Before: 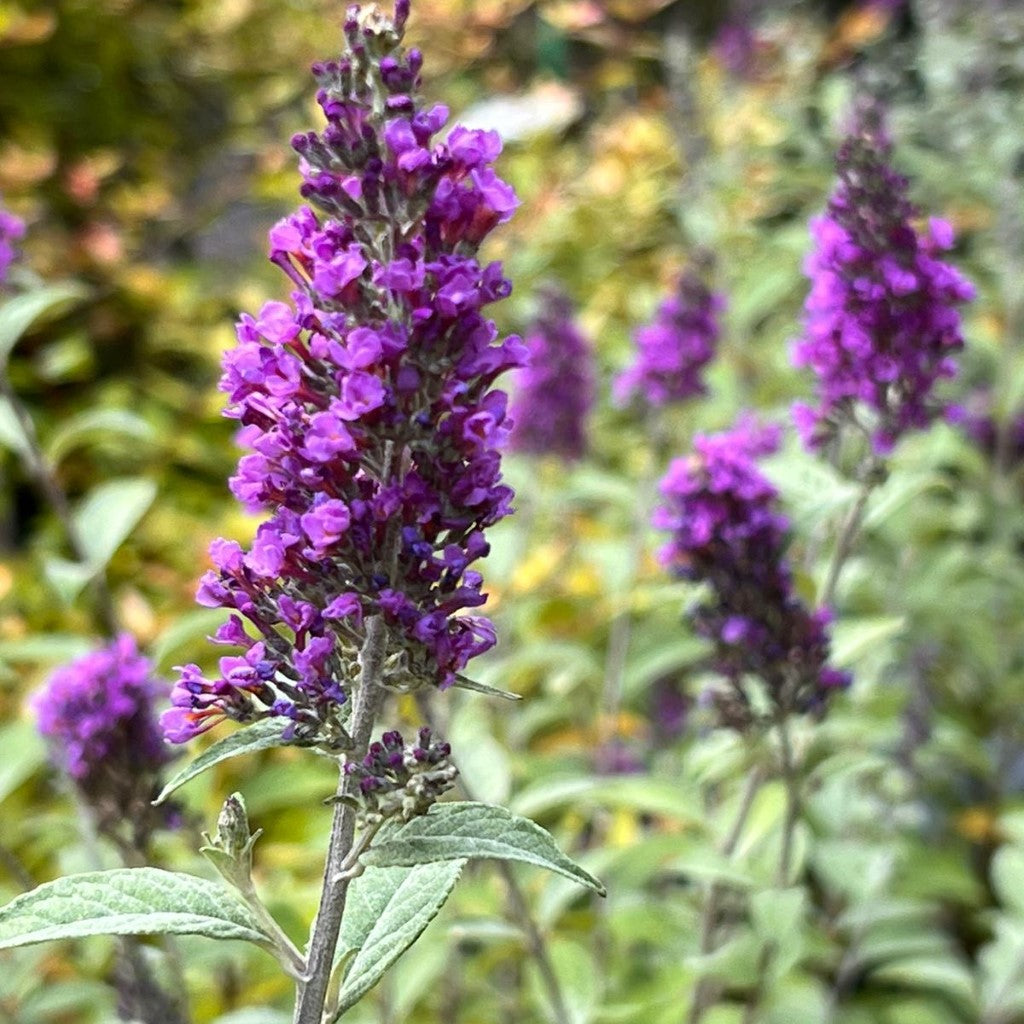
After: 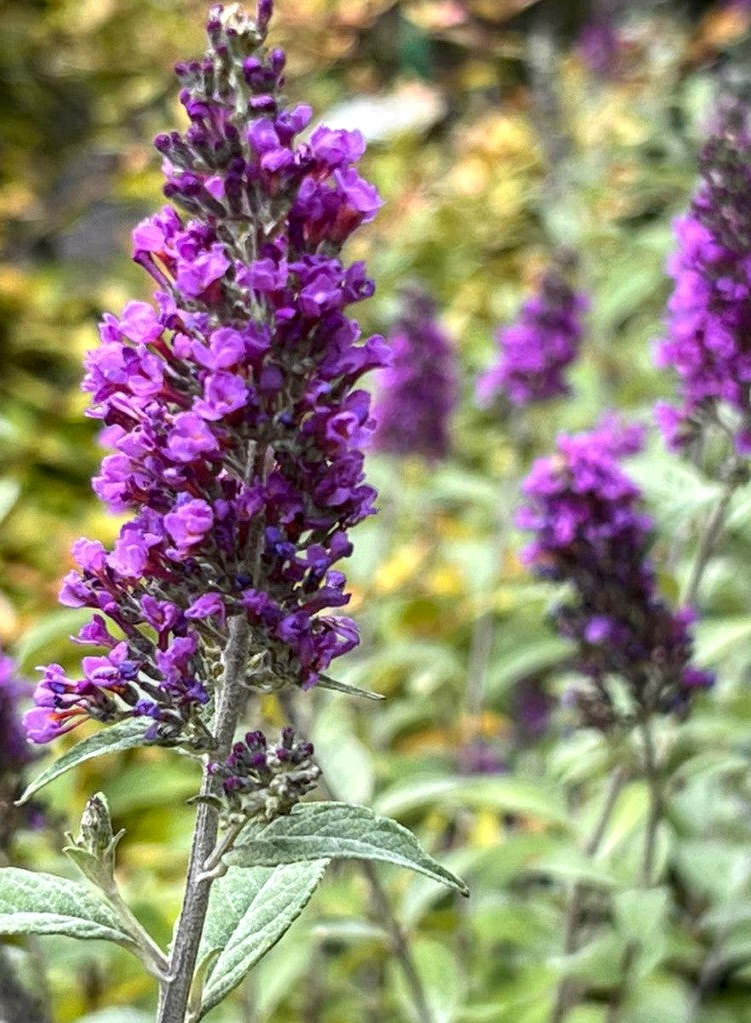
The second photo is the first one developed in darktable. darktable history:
local contrast: on, module defaults
crop: left 13.387%, right 13.241%
